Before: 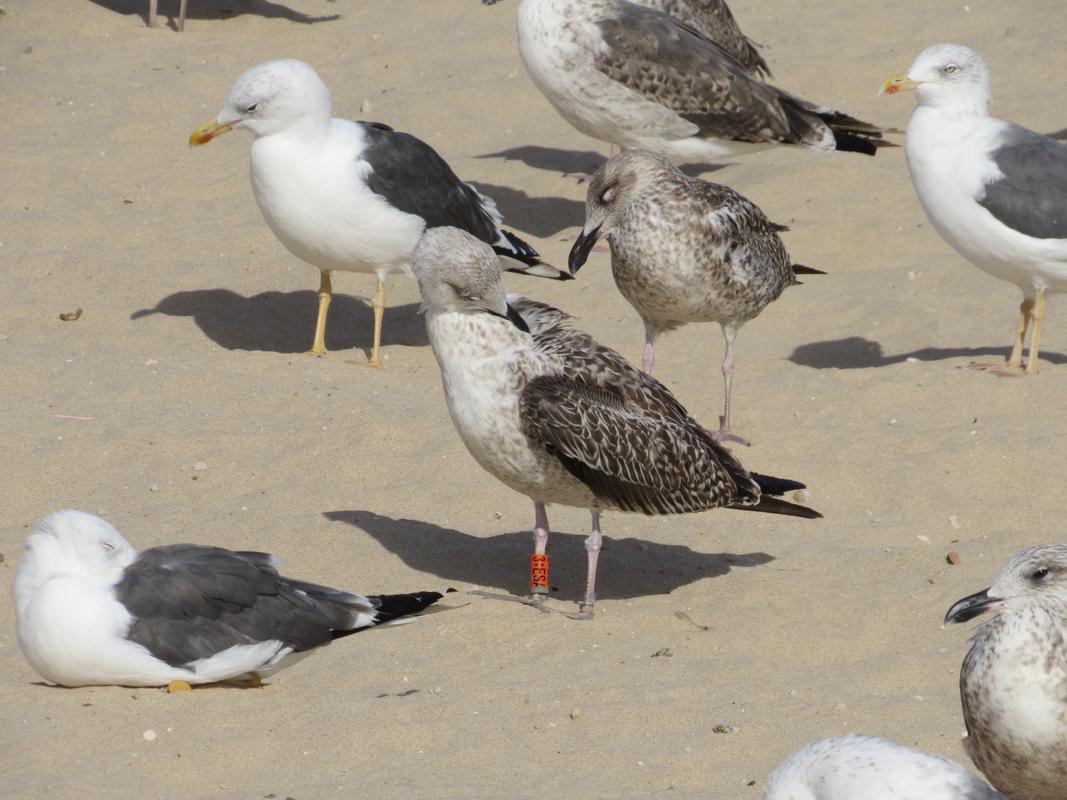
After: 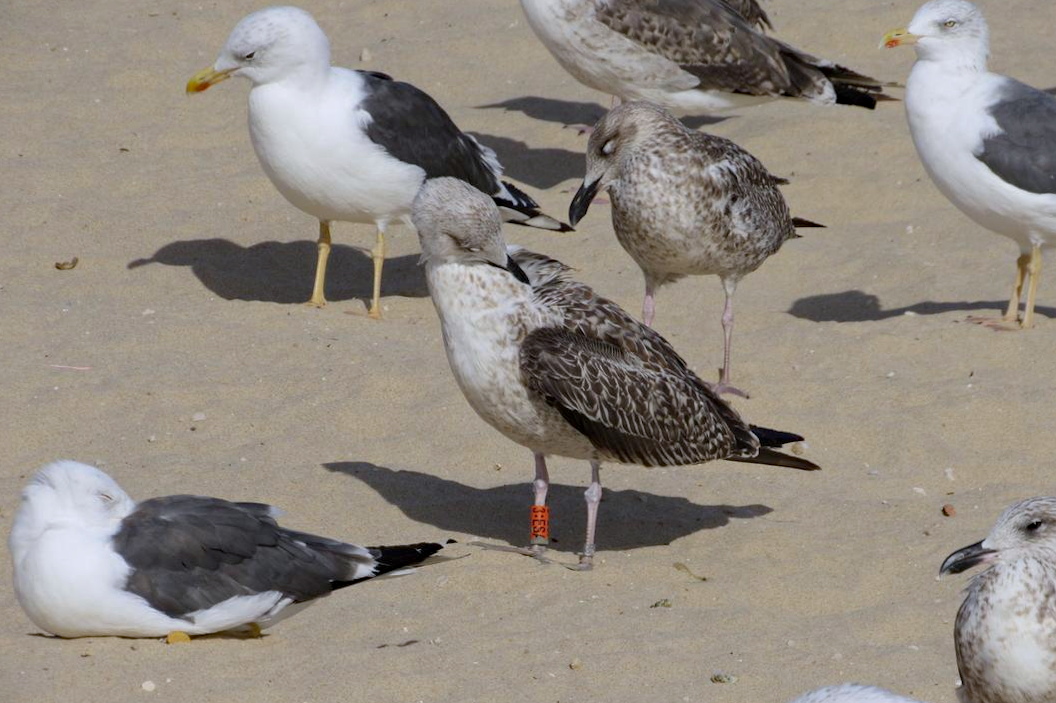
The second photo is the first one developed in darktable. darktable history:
crop and rotate: top 5.609%, bottom 5.609%
exposure: black level correction 0.001, exposure -0.2 EV, compensate highlight preservation false
haze removal: compatibility mode true, adaptive false
rotate and perspective: rotation 0.174°, lens shift (vertical) 0.013, lens shift (horizontal) 0.019, shear 0.001, automatic cropping original format, crop left 0.007, crop right 0.991, crop top 0.016, crop bottom 0.997
white balance: red 0.984, blue 1.059
